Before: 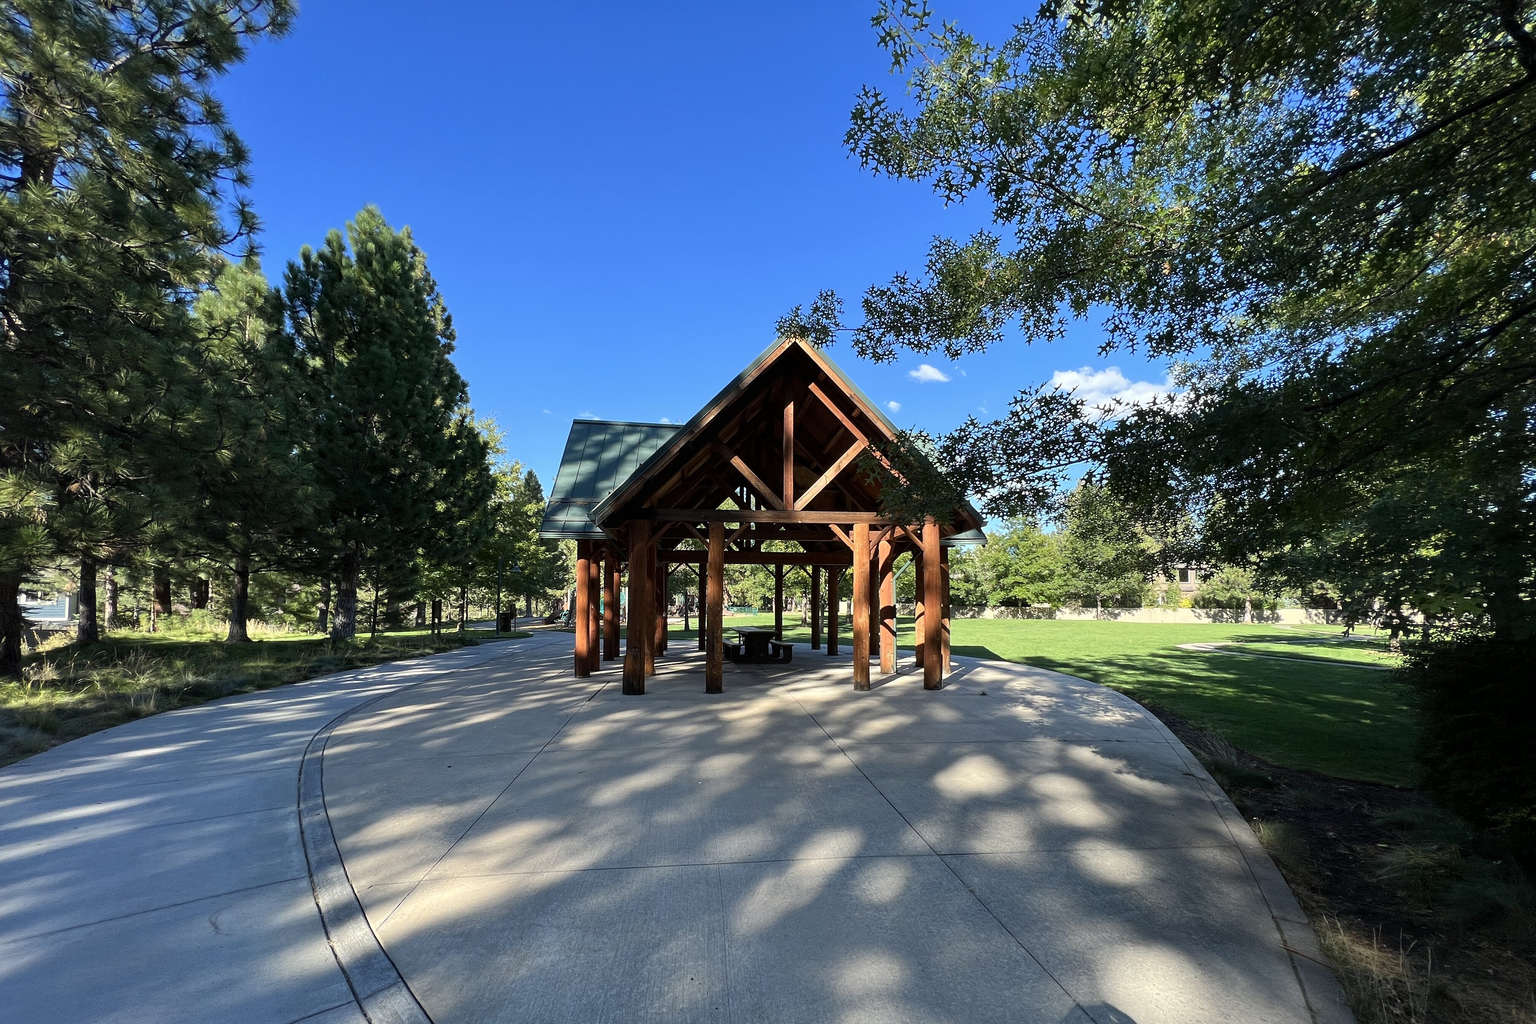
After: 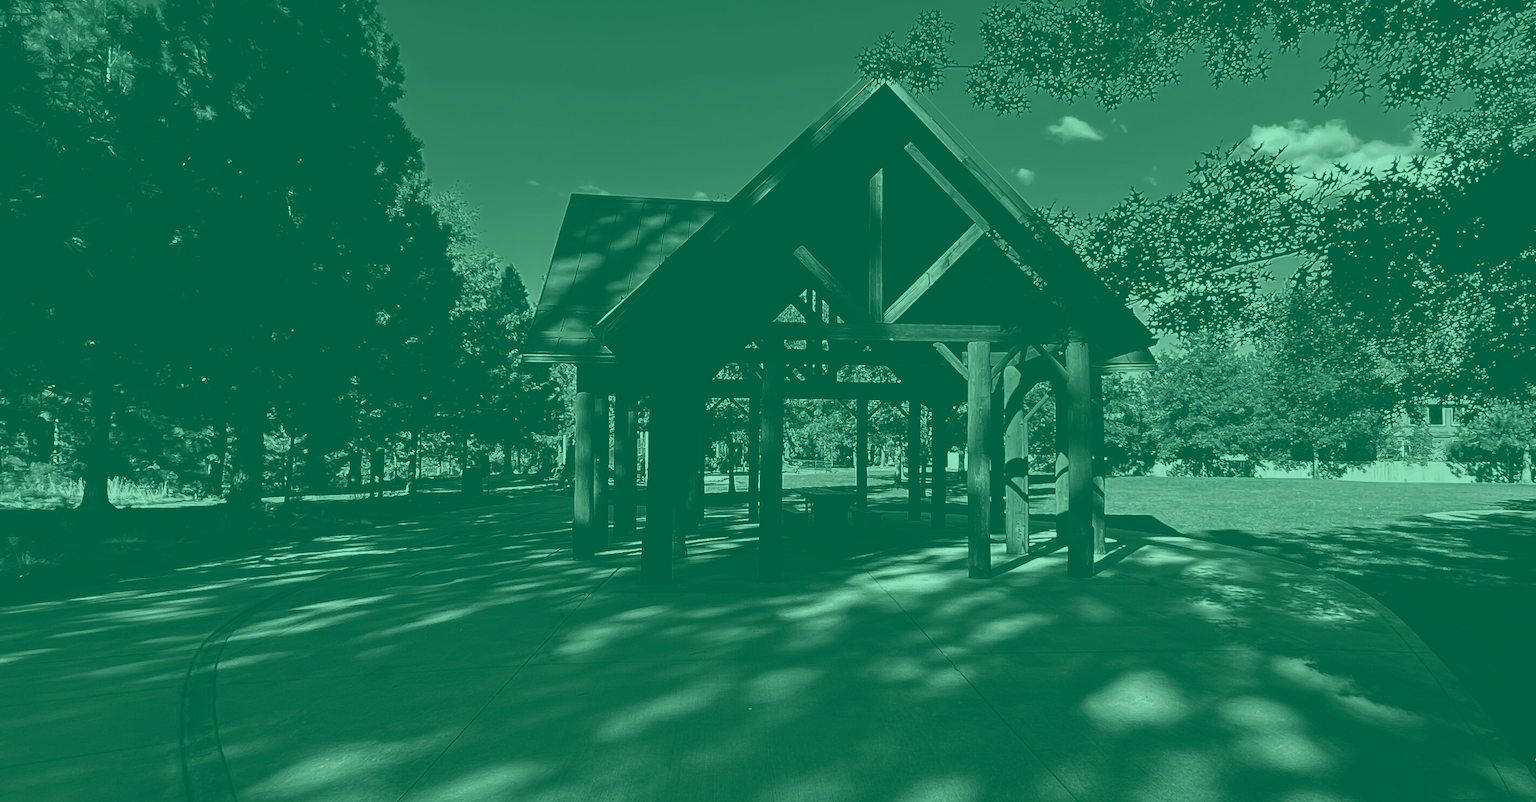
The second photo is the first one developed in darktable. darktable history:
crop: left 11.123%, top 27.61%, right 18.3%, bottom 17.034%
colorize: hue 147.6°, saturation 65%, lightness 21.64%
contrast brightness saturation: contrast 0.02, brightness -1, saturation -1
